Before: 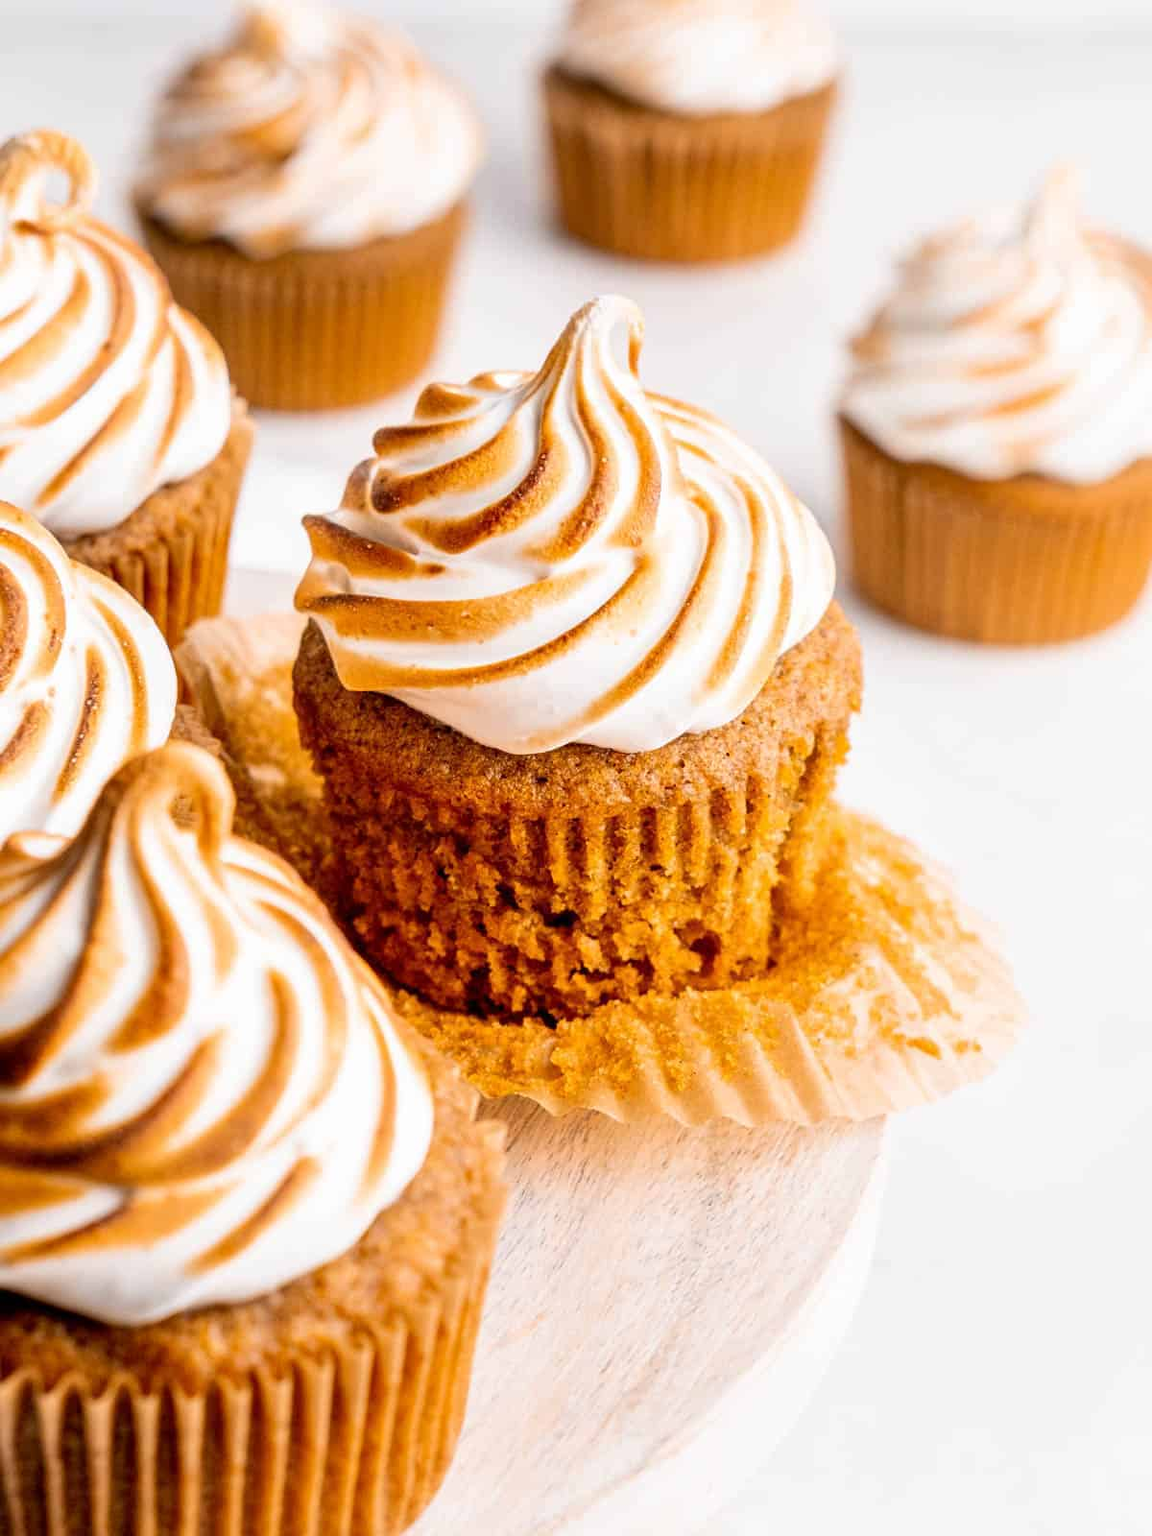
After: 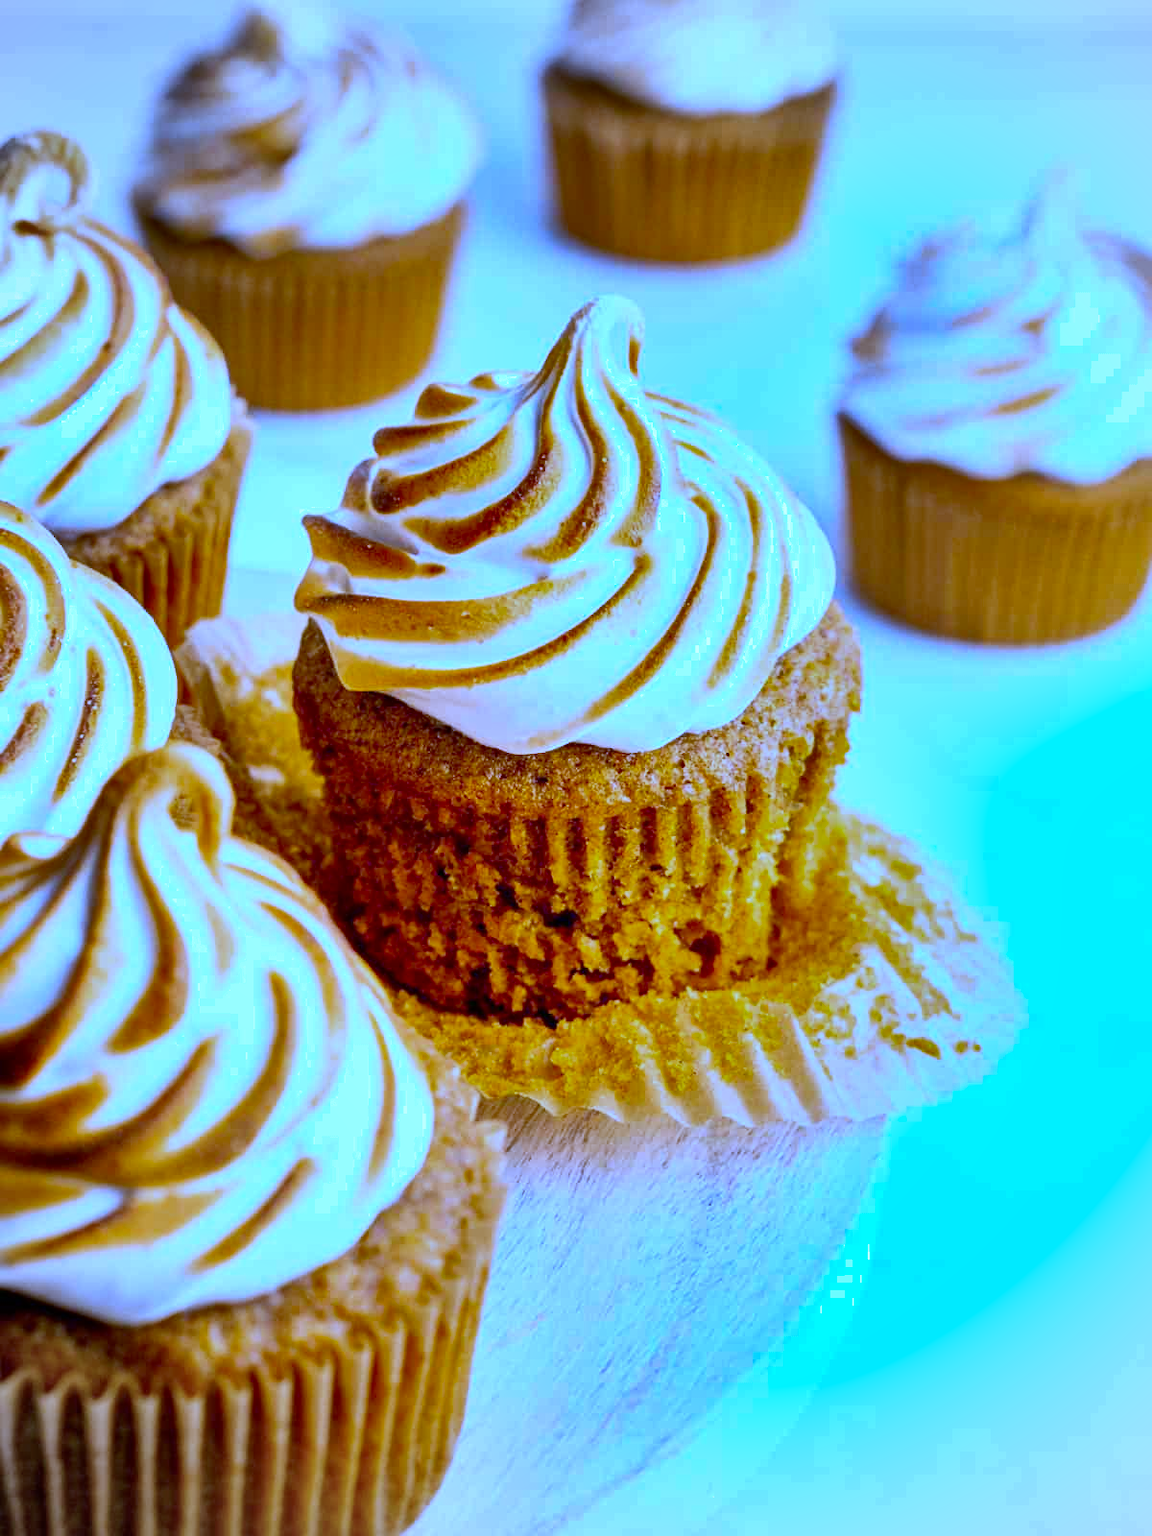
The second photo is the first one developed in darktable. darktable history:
contrast brightness saturation: brightness -0.02, saturation 0.35
shadows and highlights: low approximation 0.01, soften with gaussian
white balance: red 0.766, blue 1.537
vignetting: on, module defaults
